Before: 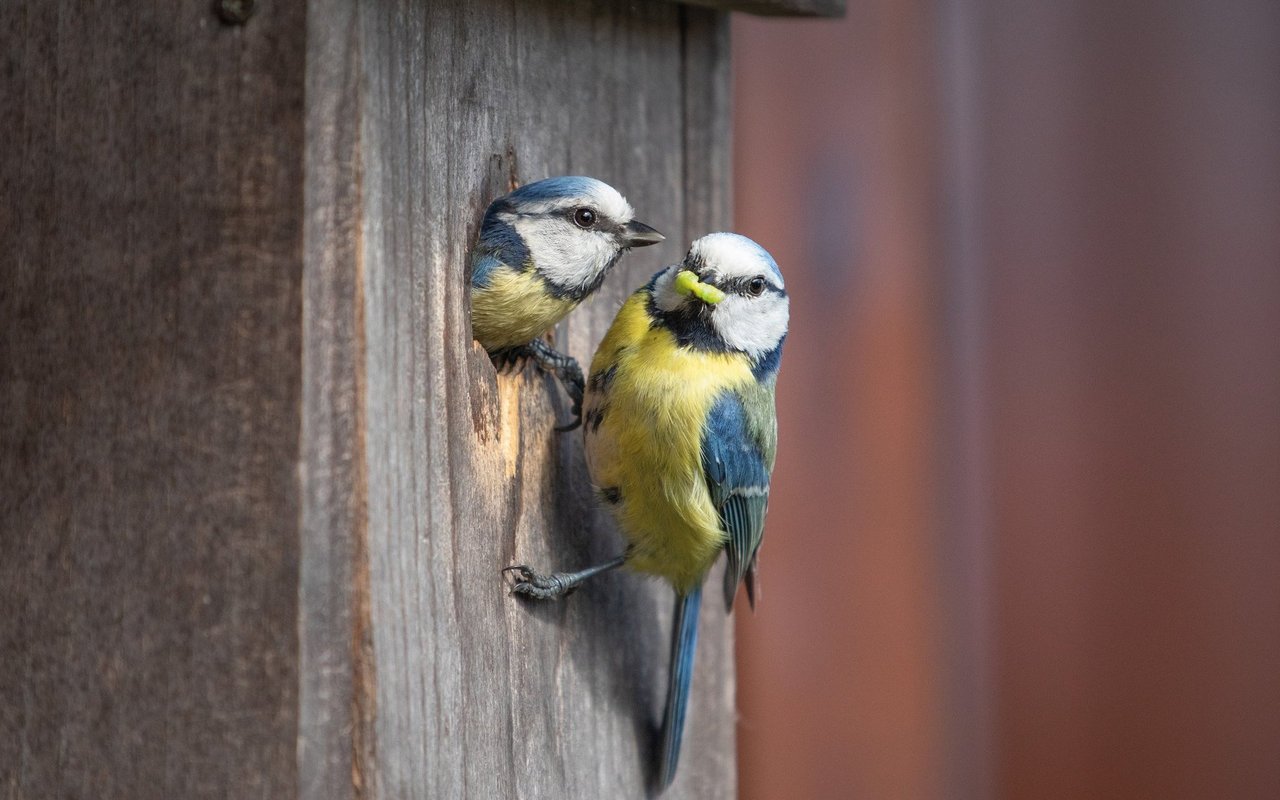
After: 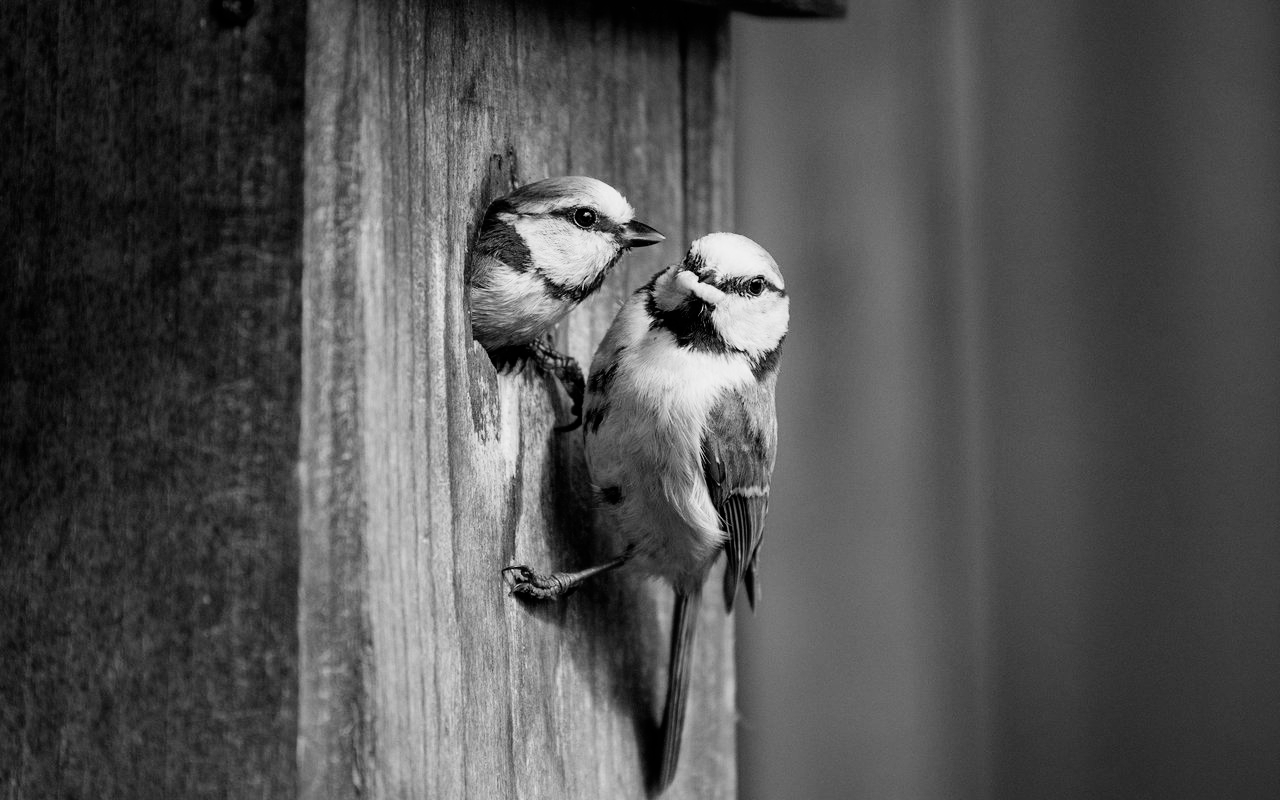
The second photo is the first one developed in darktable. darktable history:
filmic rgb: black relative exposure -5.04 EV, white relative exposure 3.52 EV, hardness 3.17, contrast 1.497, highlights saturation mix -49.79%, add noise in highlights 0.001, color science v3 (2019), use custom middle-gray values true, contrast in highlights soft
